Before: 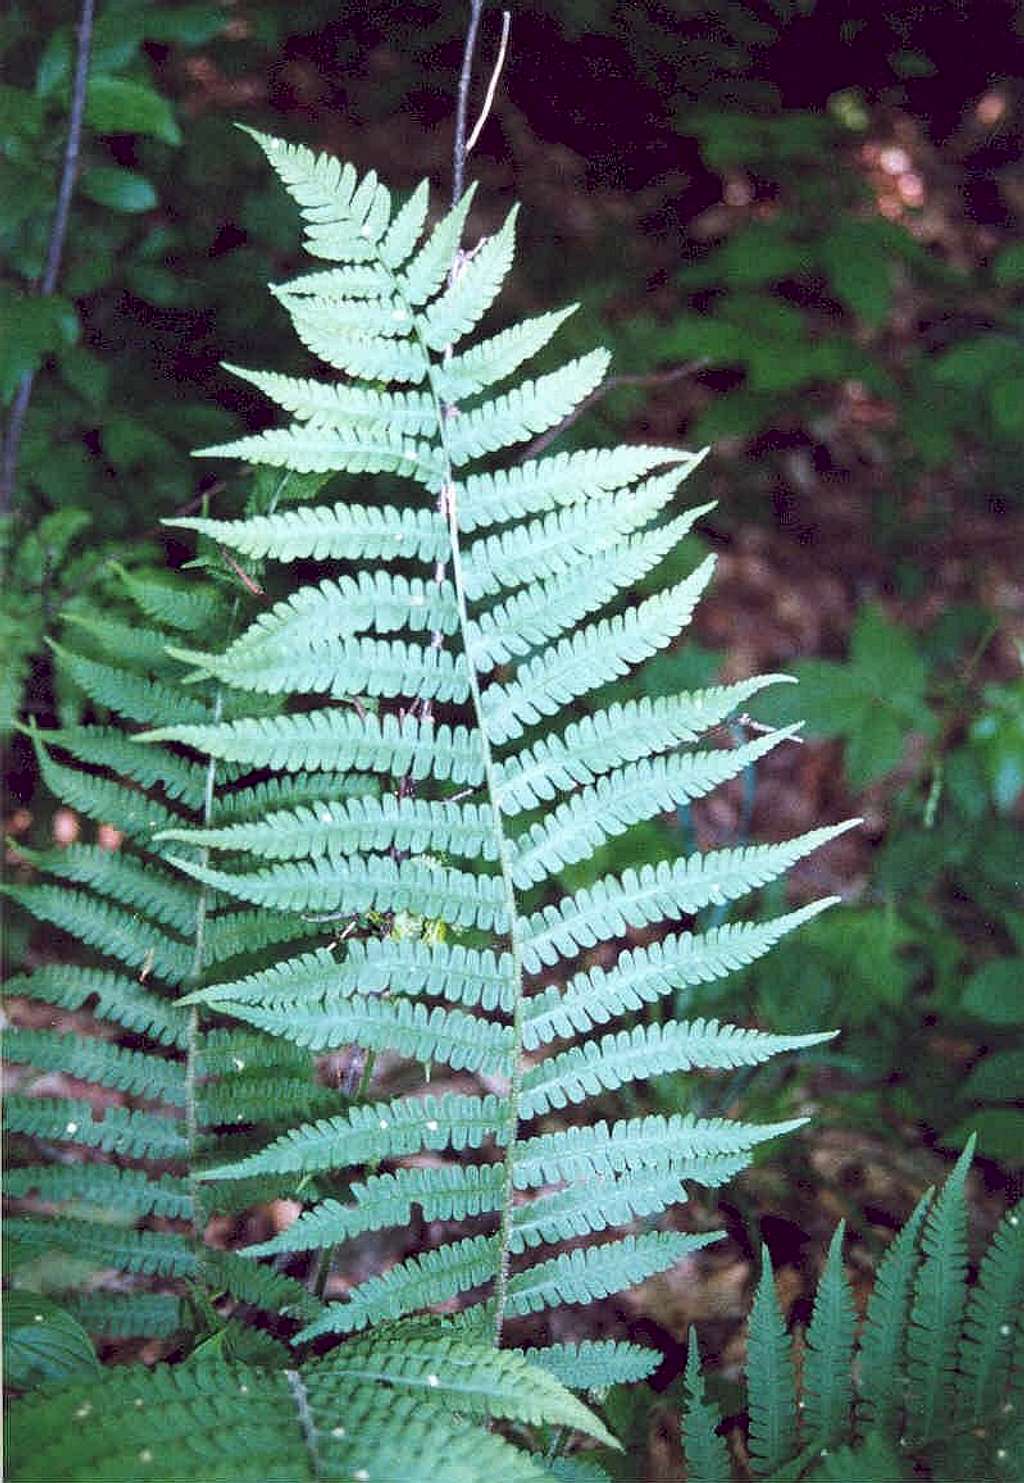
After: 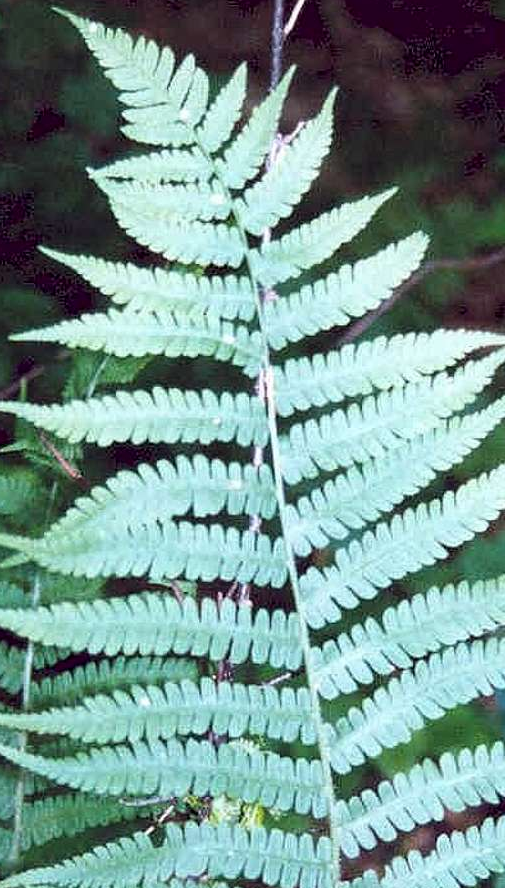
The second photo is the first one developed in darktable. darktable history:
exposure: black level correction 0.001, compensate exposure bias true, compensate highlight preservation false
crop: left 17.779%, top 7.825%, right 32.858%, bottom 32.29%
